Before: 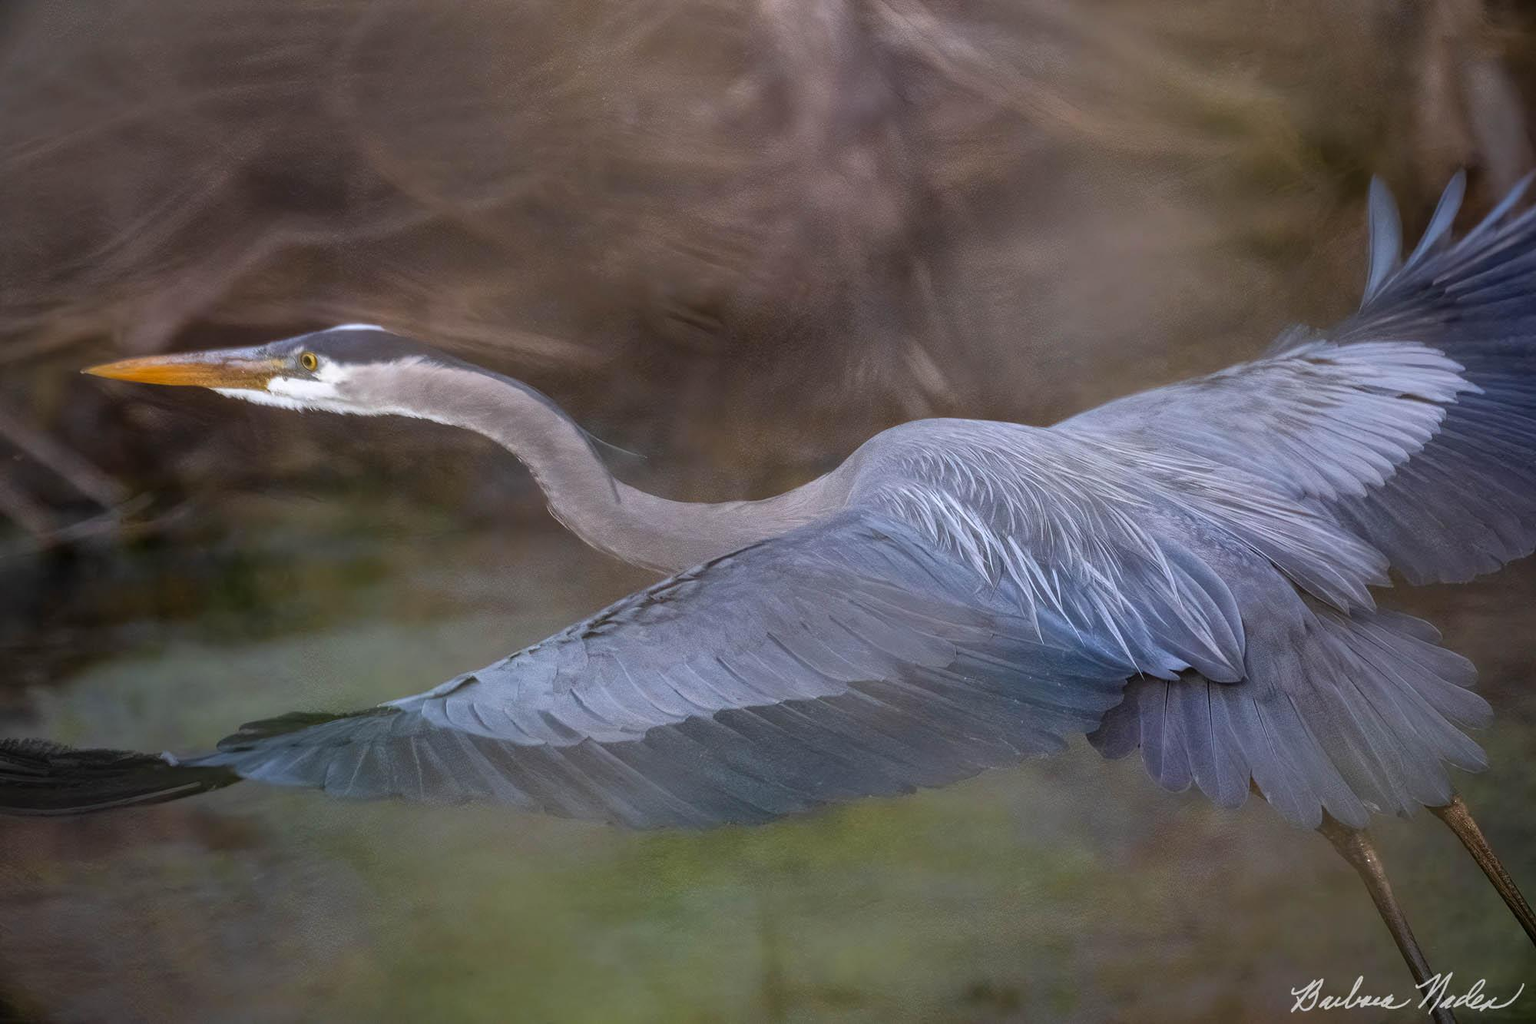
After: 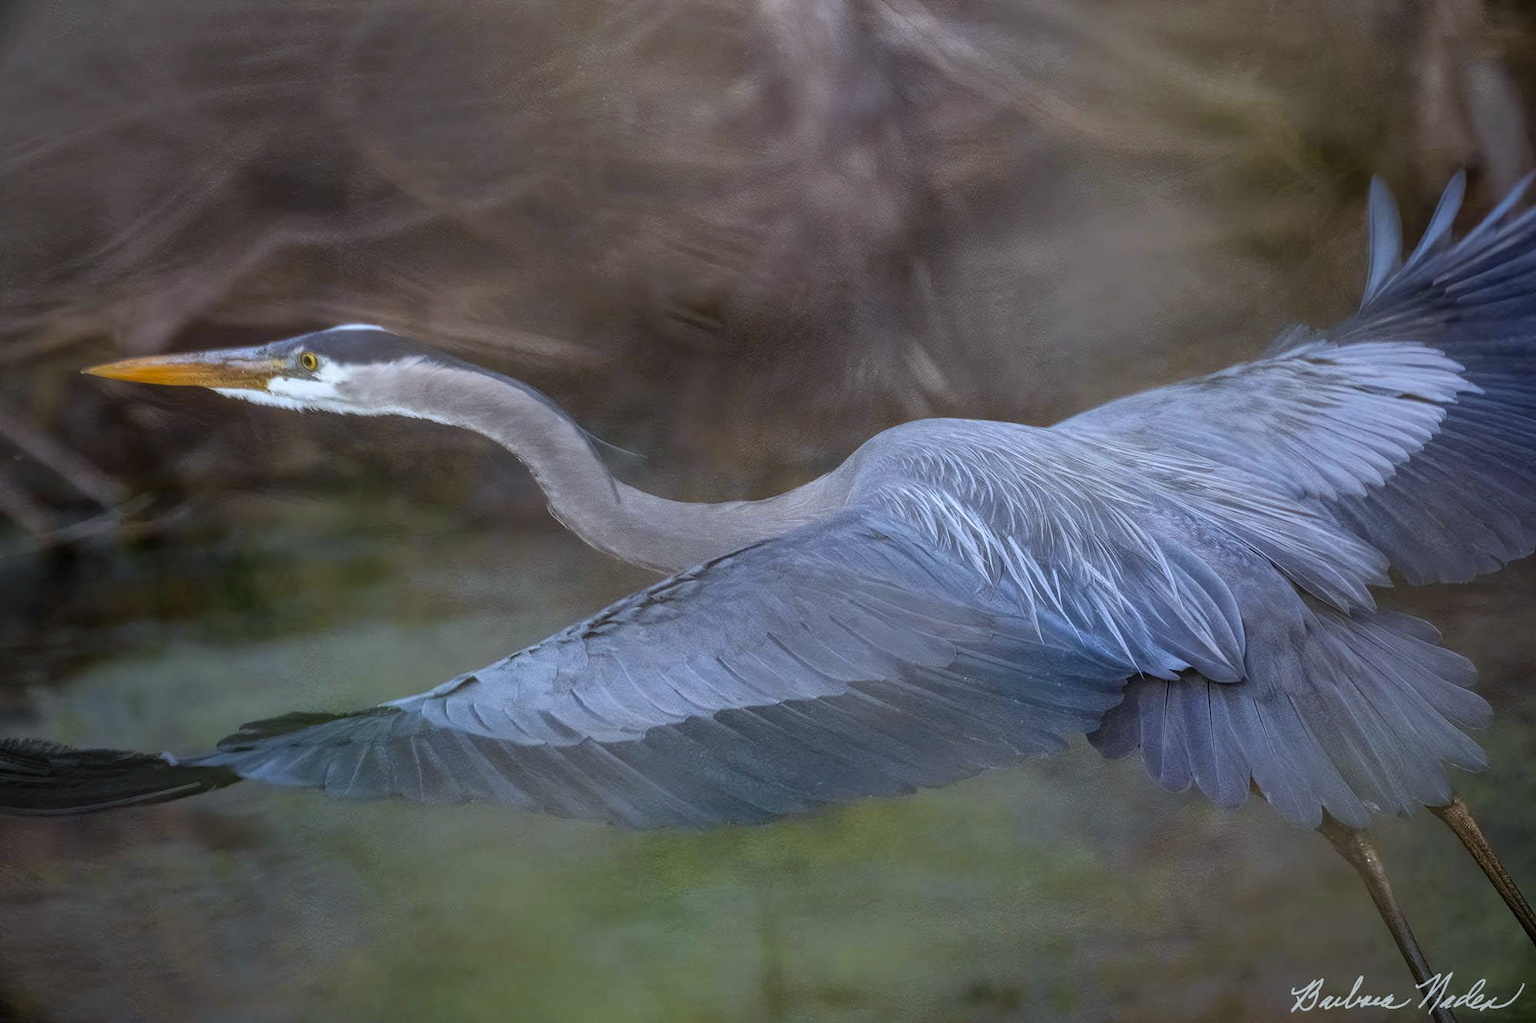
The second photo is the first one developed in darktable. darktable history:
white balance: red 0.925, blue 1.046
local contrast: detail 110%
